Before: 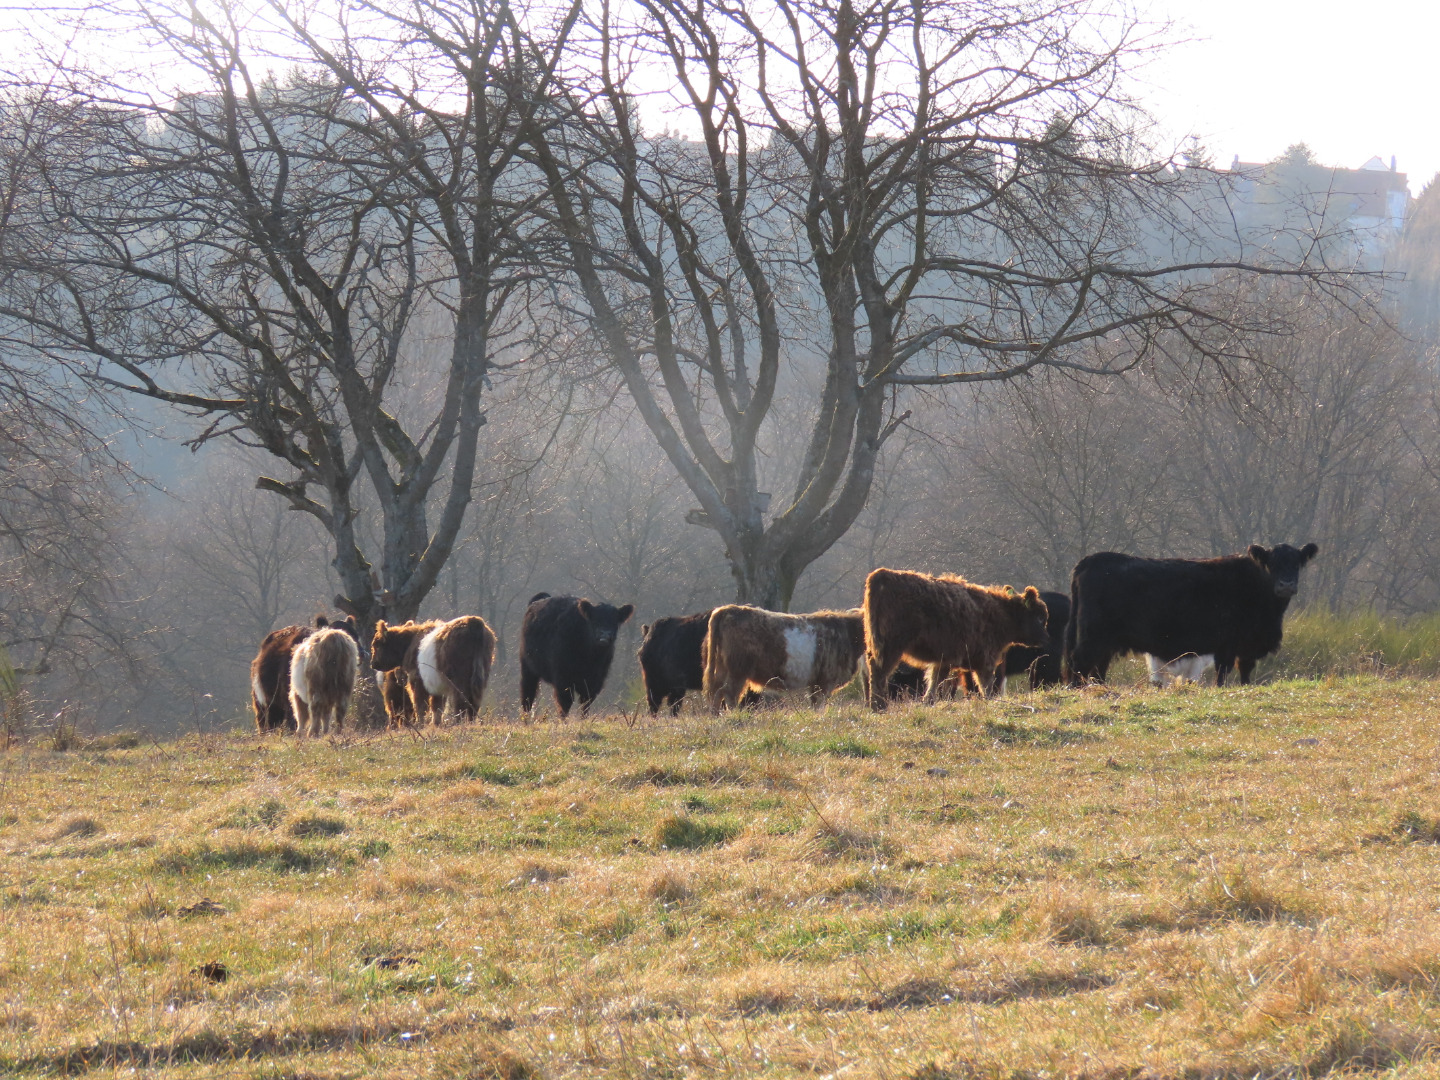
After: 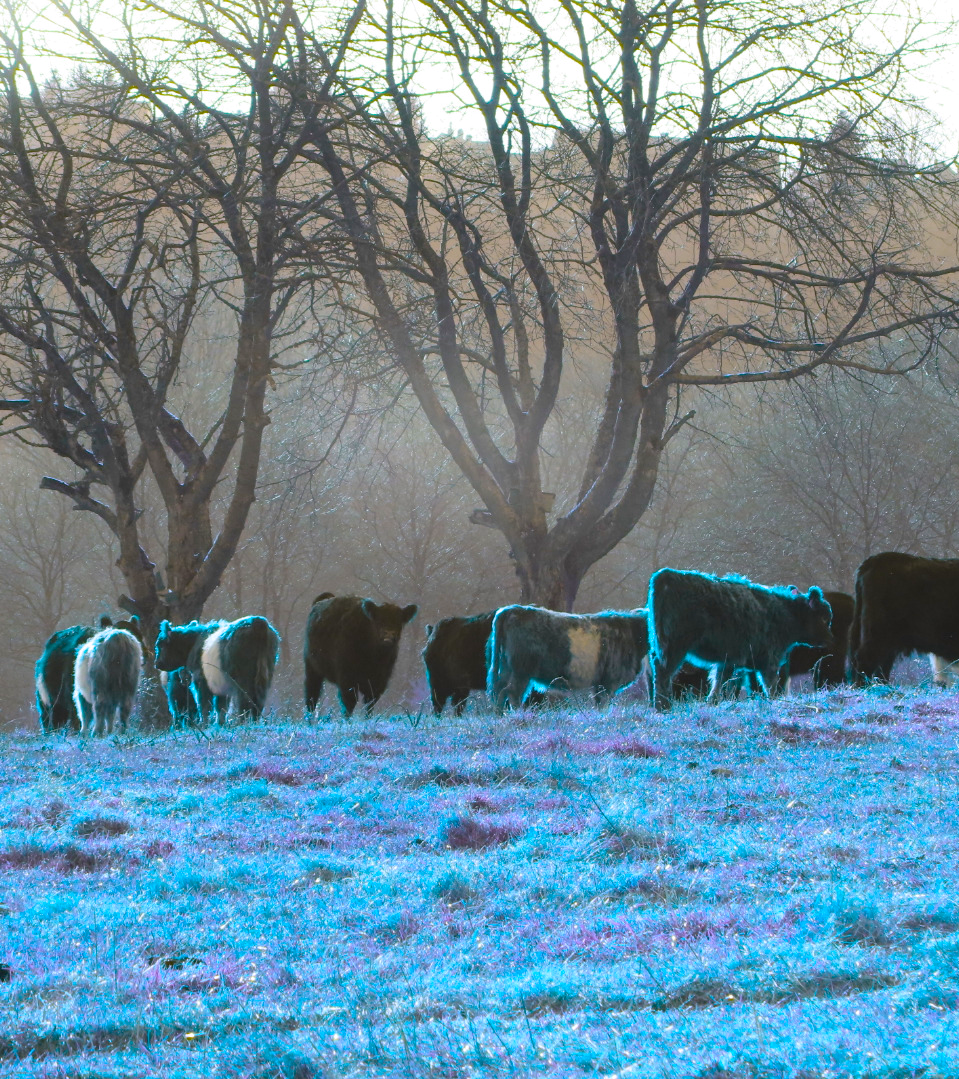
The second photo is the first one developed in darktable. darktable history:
color balance rgb: hue shift 180°, global vibrance 50%, contrast 0.32%
crop and rotate: left 15.055%, right 18.278%
tone equalizer: on, module defaults
